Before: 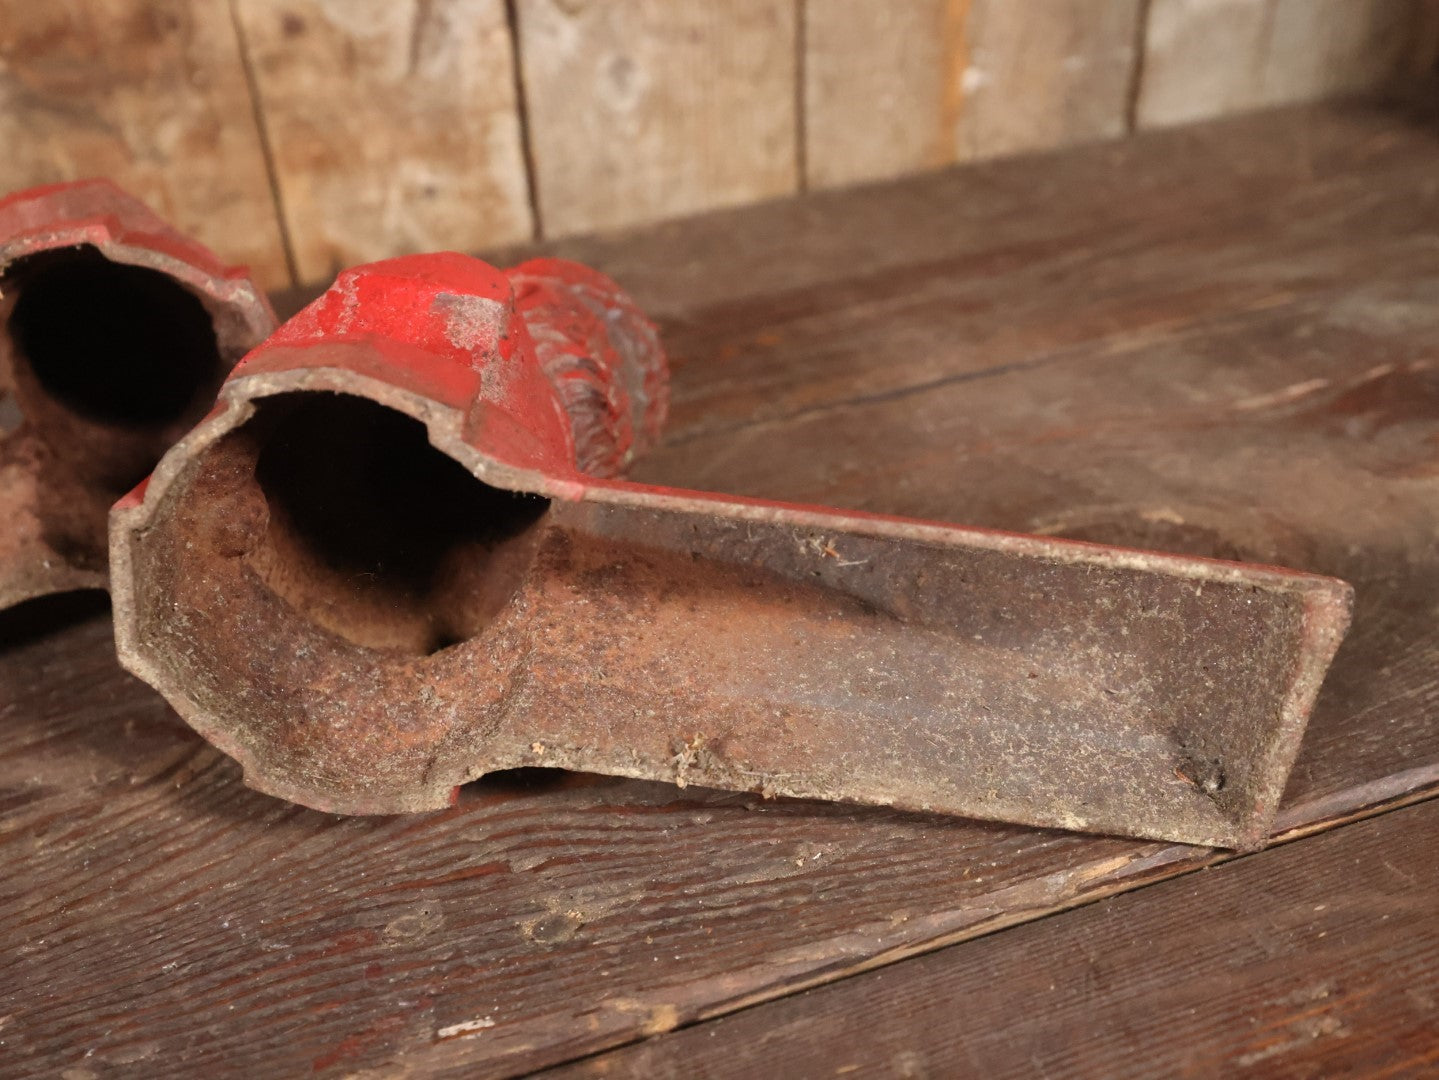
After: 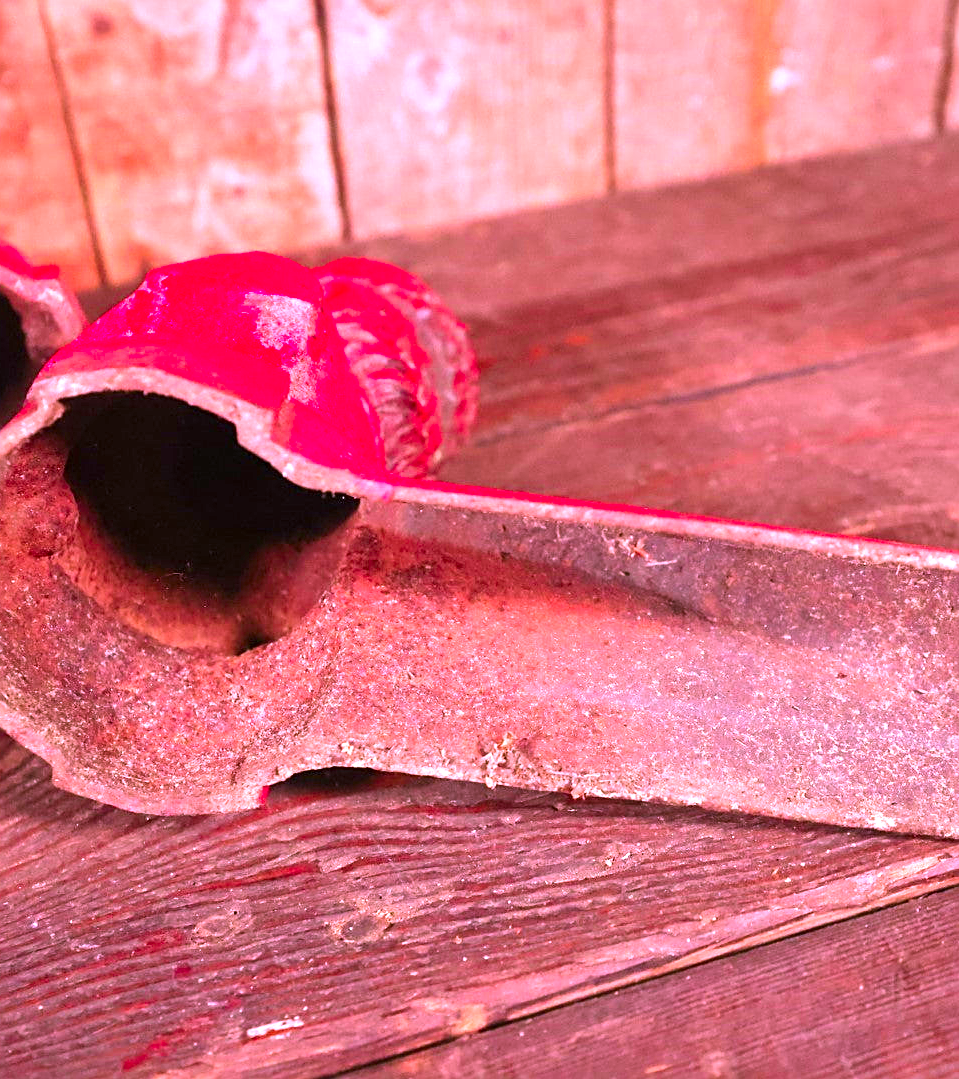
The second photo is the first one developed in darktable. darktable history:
sharpen: on, module defaults
color correction: highlights a* 19.5, highlights b* -11.53, saturation 1.69
exposure: exposure 1 EV, compensate highlight preservation false
color calibration: illuminant as shot in camera, x 0.358, y 0.373, temperature 4628.91 K
crop and rotate: left 13.342%, right 19.991%
local contrast: mode bilateral grid, contrast 28, coarseness 16, detail 115%, midtone range 0.2
